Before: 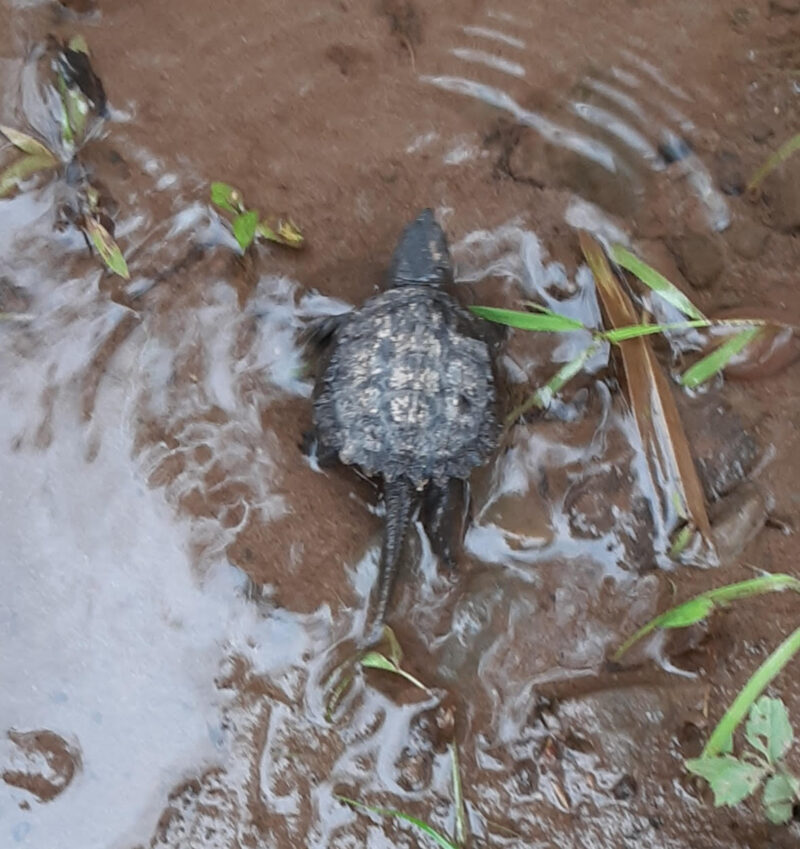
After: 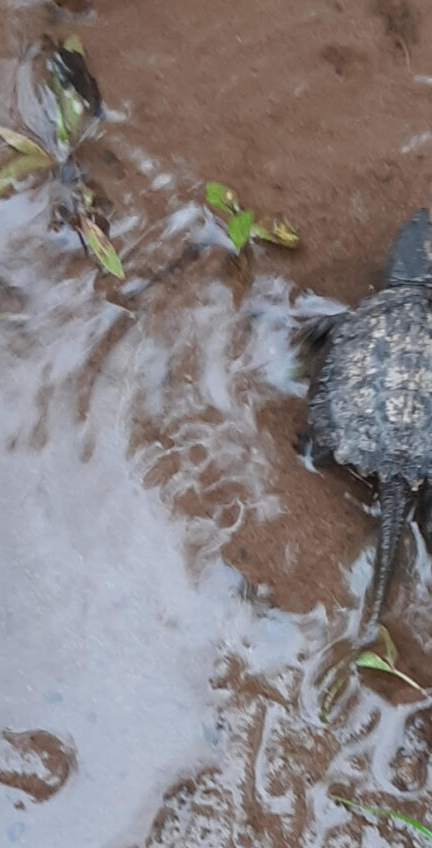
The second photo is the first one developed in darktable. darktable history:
shadows and highlights: shadows -20.13, white point adjustment -2.09, highlights -35.03
crop: left 0.627%, right 45.319%, bottom 0.079%
